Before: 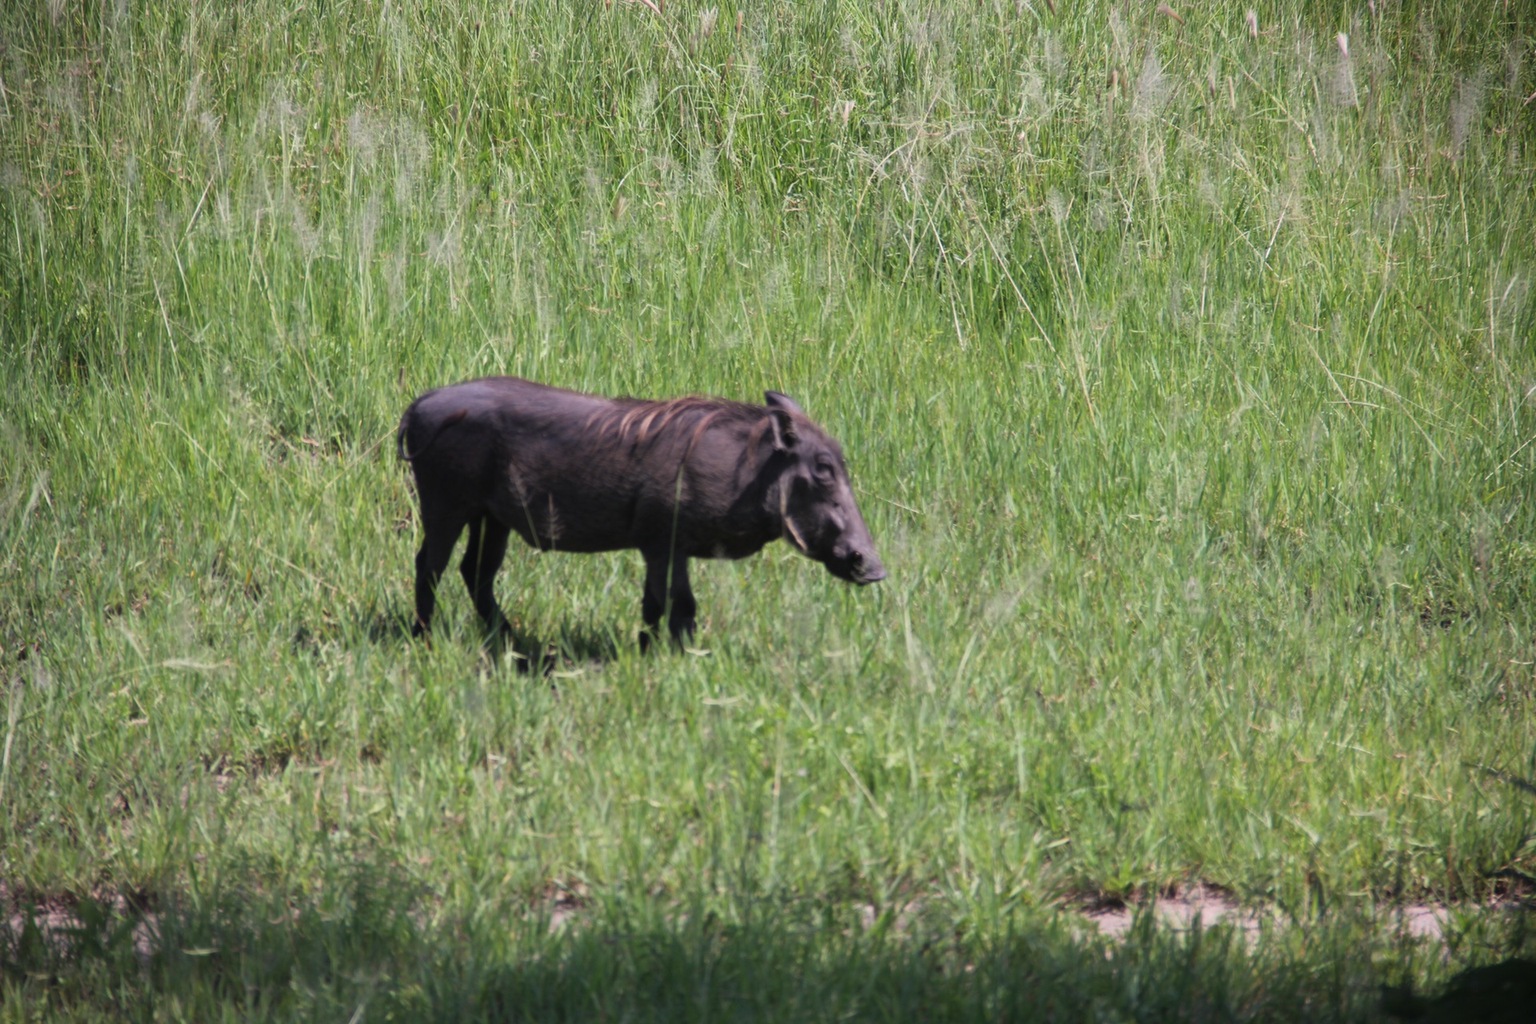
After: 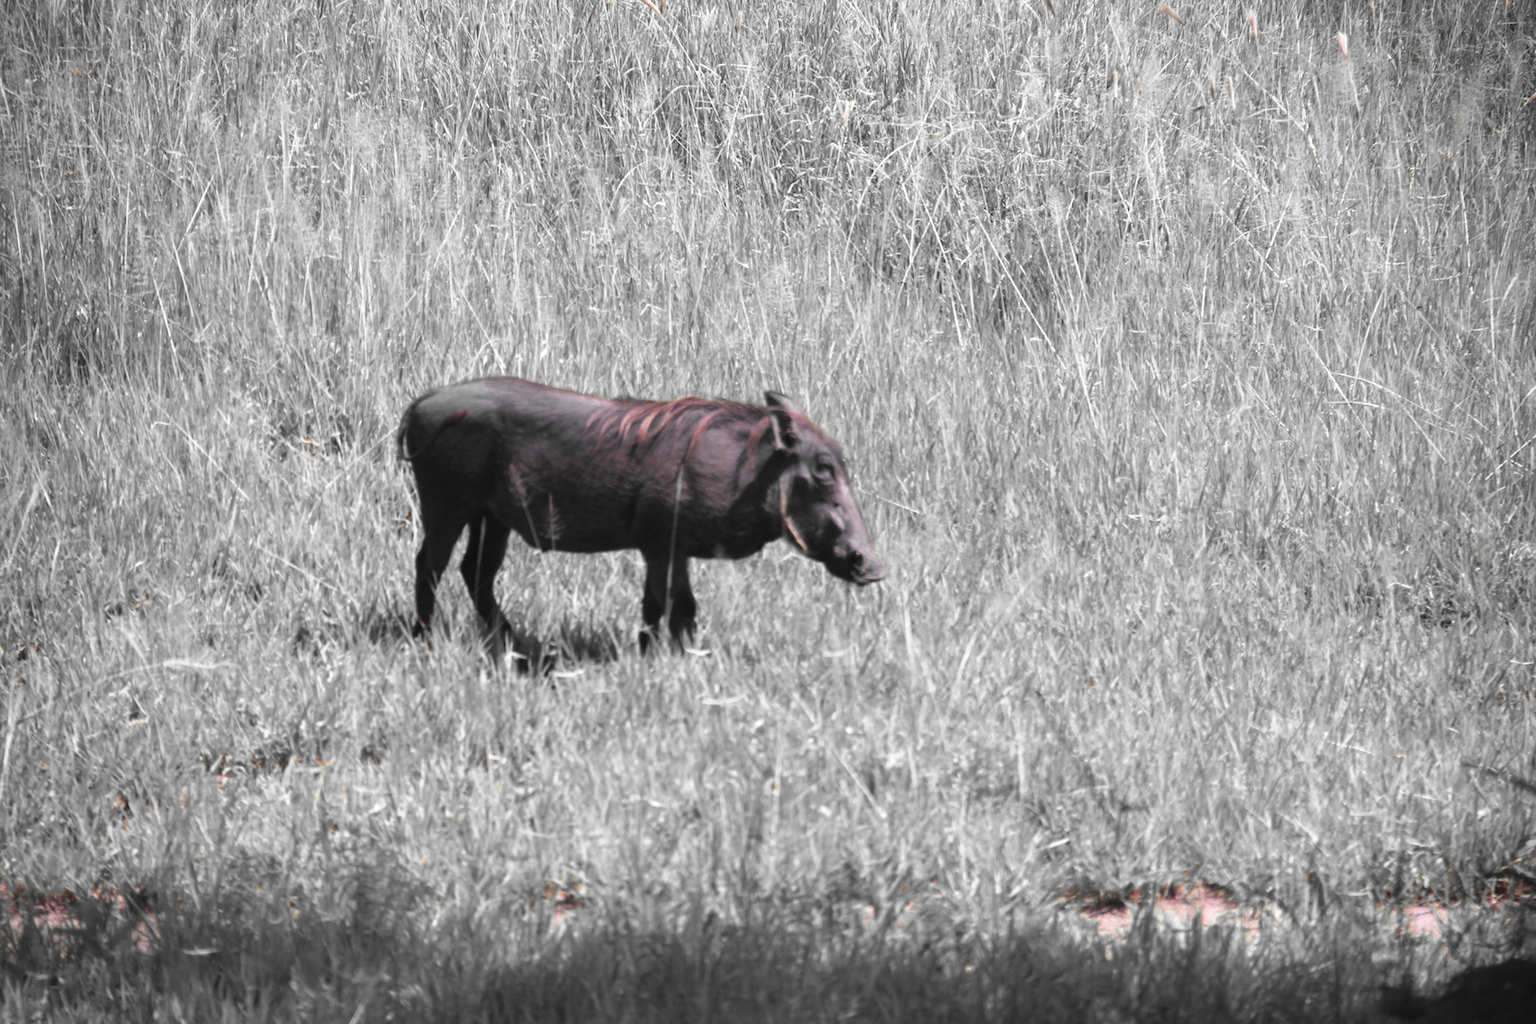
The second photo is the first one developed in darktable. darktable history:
color zones: curves: ch0 [(0, 0.497) (0.096, 0.361) (0.221, 0.538) (0.429, 0.5) (0.571, 0.5) (0.714, 0.5) (0.857, 0.5) (1, 0.497)]; ch1 [(0, 0.5) (0.143, 0.5) (0.257, -0.002) (0.429, 0.04) (0.571, -0.001) (0.714, -0.015) (0.857, 0.024) (1, 0.5)]
exposure: black level correction 0, exposure 0.5 EV, compensate exposure bias true, compensate highlight preservation false
vibrance: on, module defaults
